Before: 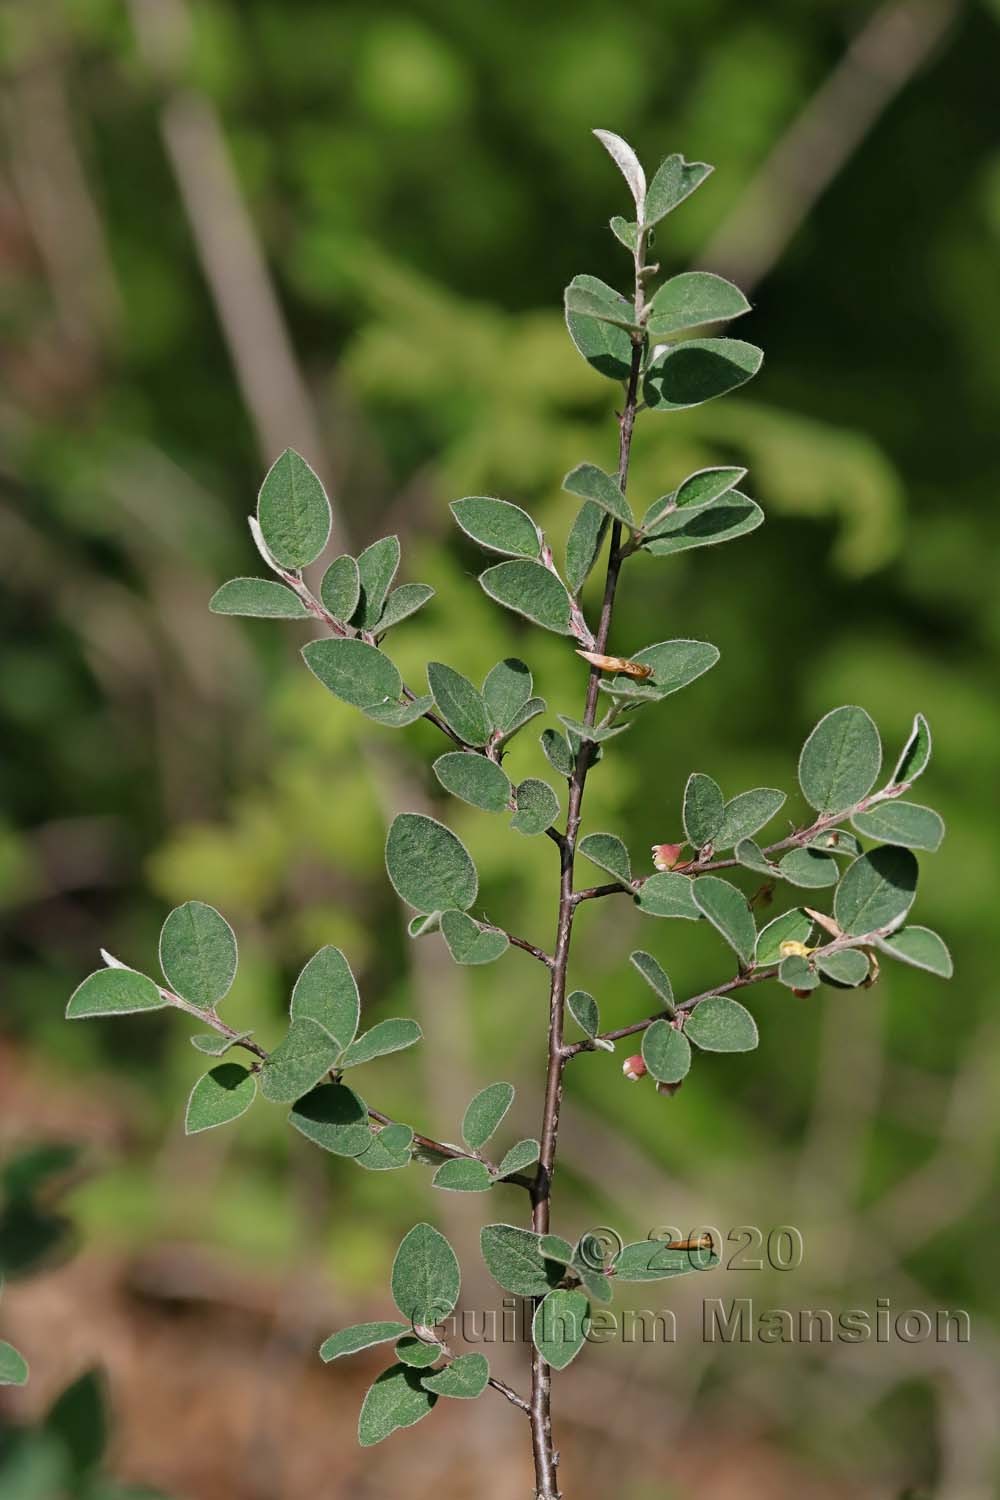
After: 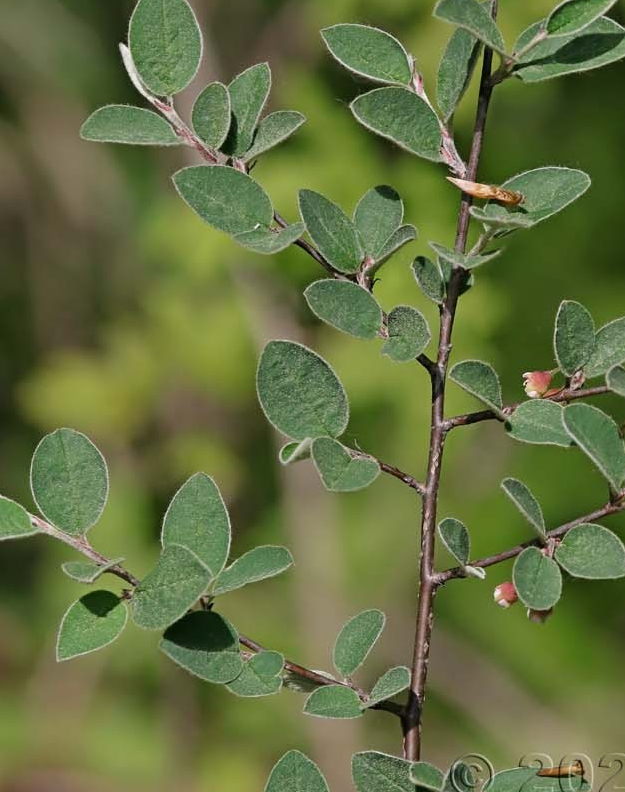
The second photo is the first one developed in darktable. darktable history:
crop: left 12.924%, top 31.55%, right 24.499%, bottom 15.602%
